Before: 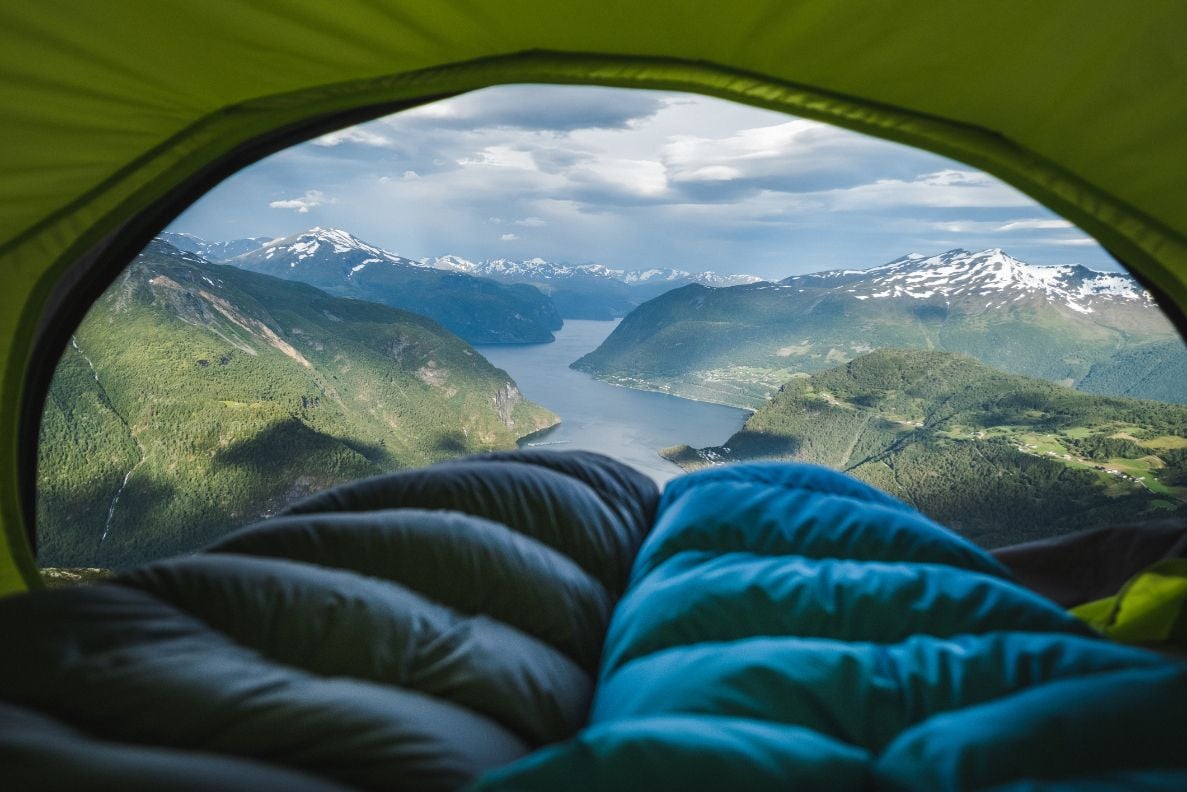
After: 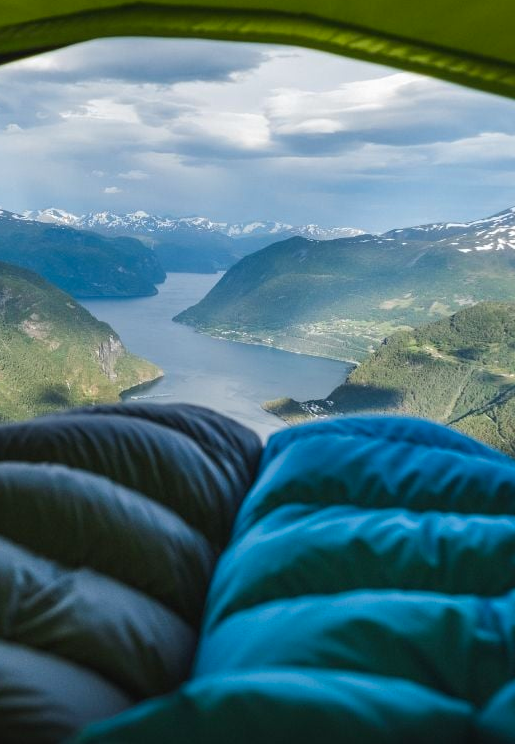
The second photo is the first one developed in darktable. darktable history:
color correction: saturation 1.1
crop: left 33.452%, top 6.025%, right 23.155%
